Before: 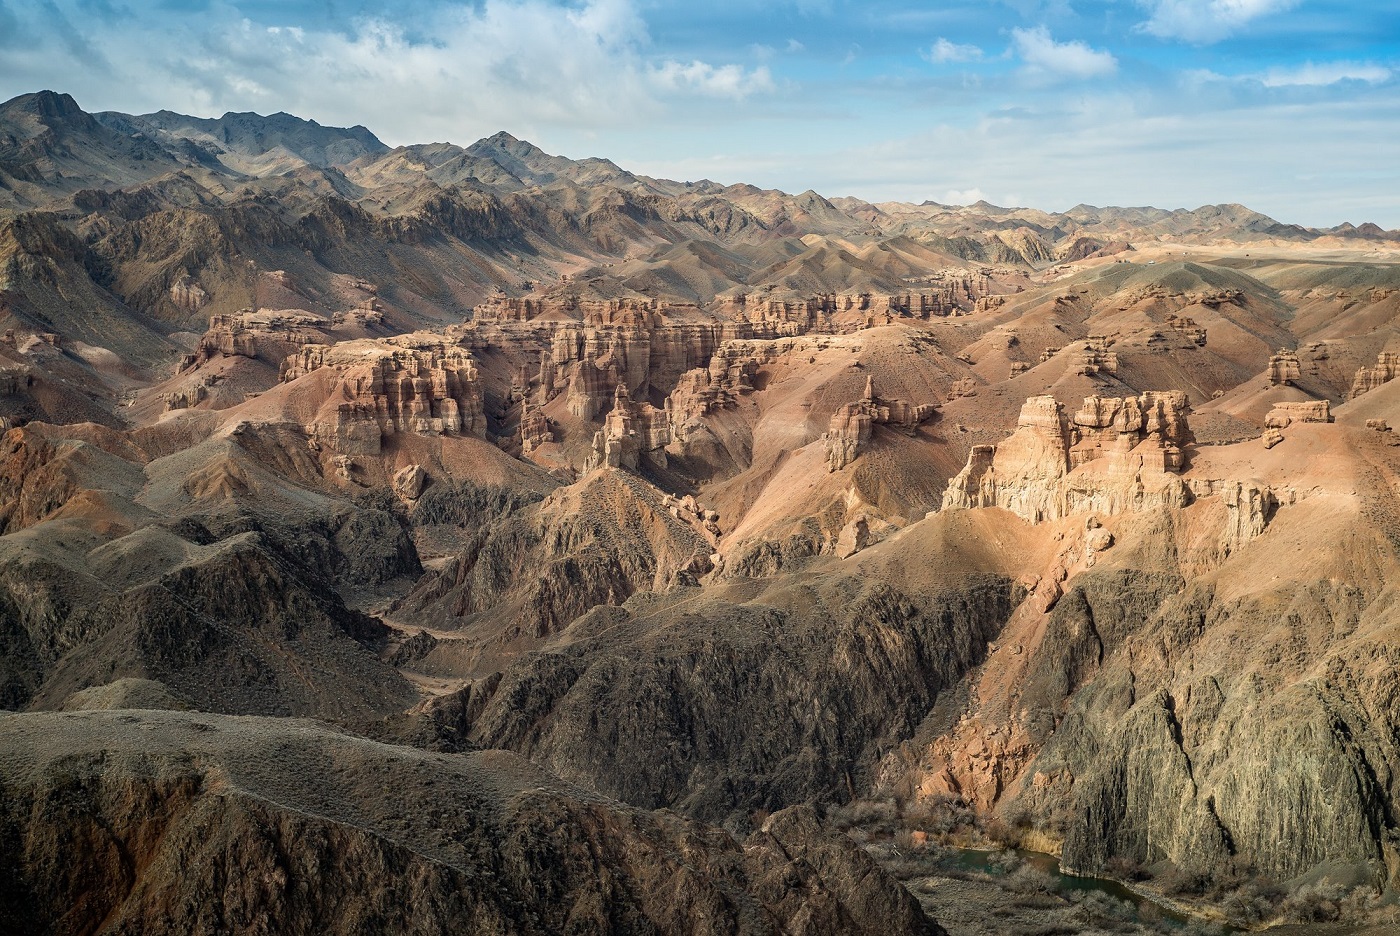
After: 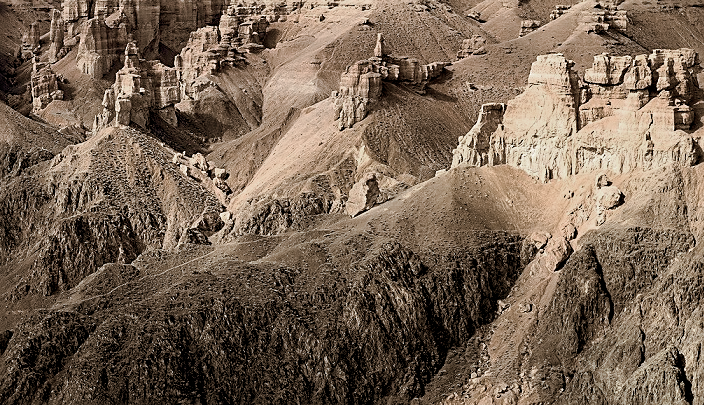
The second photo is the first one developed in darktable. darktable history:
color balance rgb: perceptual saturation grading › global saturation 25%, global vibrance 20%
color zones: curves: ch0 [(0, 0.613) (0.01, 0.613) (0.245, 0.448) (0.498, 0.529) (0.642, 0.665) (0.879, 0.777) (0.99, 0.613)]; ch1 [(0, 0.272) (0.219, 0.127) (0.724, 0.346)]
contrast brightness saturation: contrast 0.16, saturation 0.32
crop: left 35.03%, top 36.625%, right 14.663%, bottom 20.057%
base curve: curves: ch0 [(0.017, 0) (0.425, 0.441) (0.844, 0.933) (1, 1)], preserve colors none
split-toning: shadows › hue 32.4°, shadows › saturation 0.51, highlights › hue 180°, highlights › saturation 0, balance -60.17, compress 55.19%
sharpen: on, module defaults
